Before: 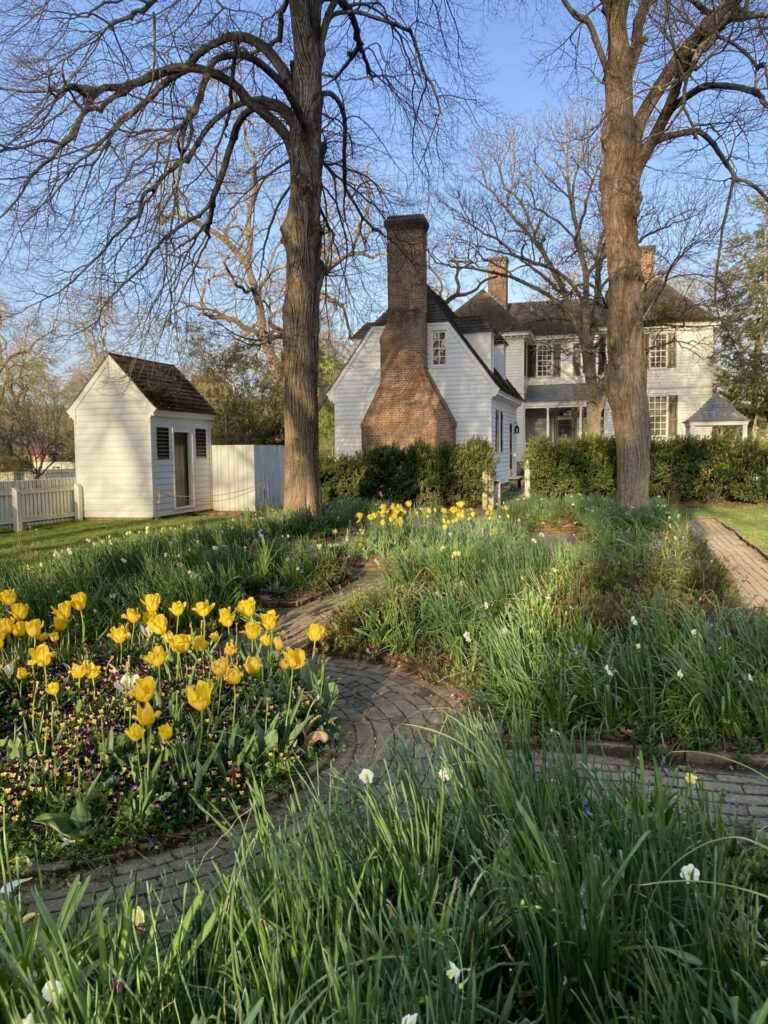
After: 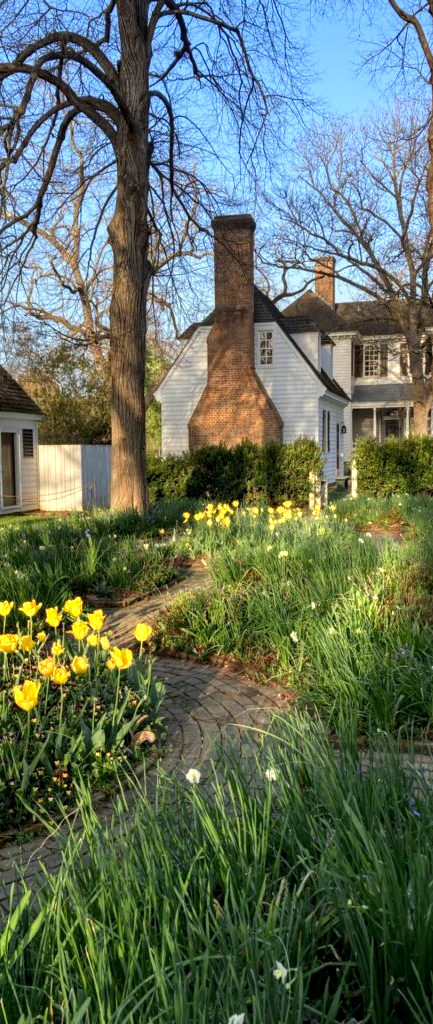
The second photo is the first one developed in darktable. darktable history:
crop and rotate: left 22.576%, right 21.016%
local contrast: on, module defaults
color zones: curves: ch0 [(0.004, 0.305) (0.261, 0.623) (0.389, 0.399) (0.708, 0.571) (0.947, 0.34)]; ch1 [(0.025, 0.645) (0.229, 0.584) (0.326, 0.551) (0.484, 0.262) (0.757, 0.643)]
